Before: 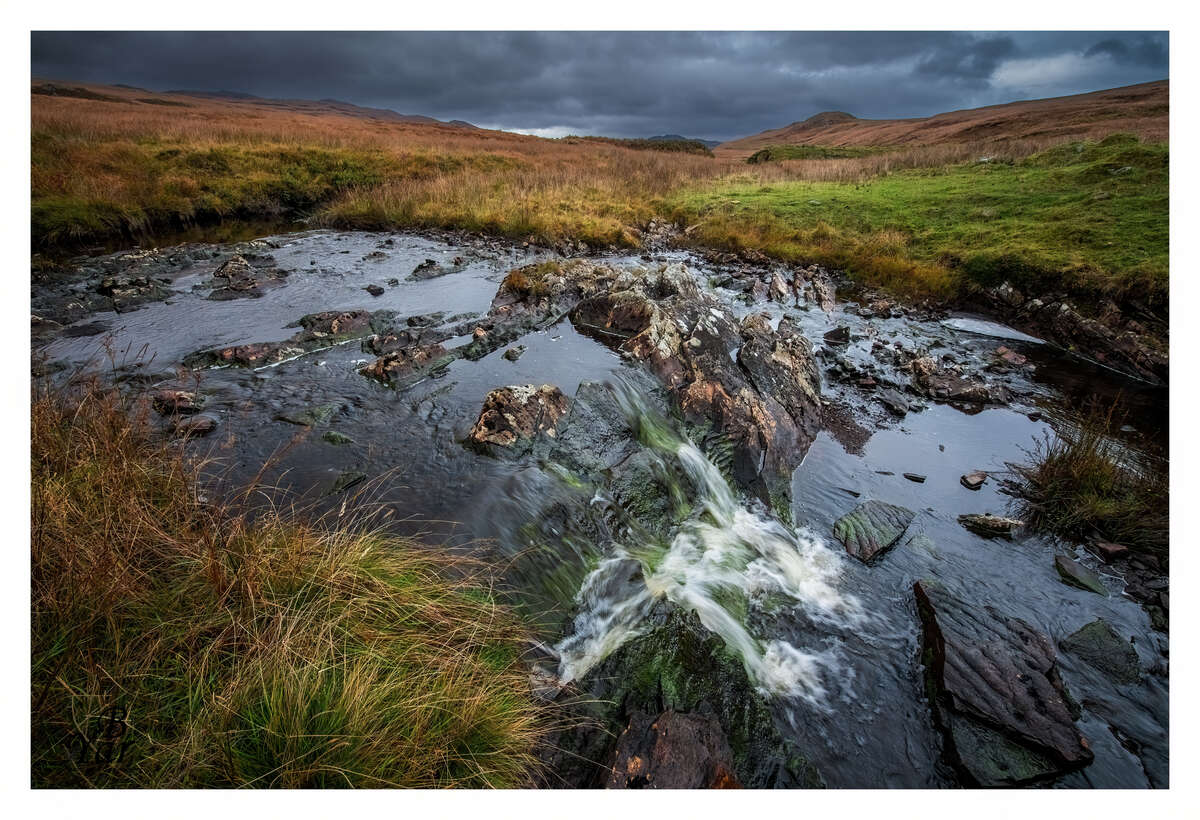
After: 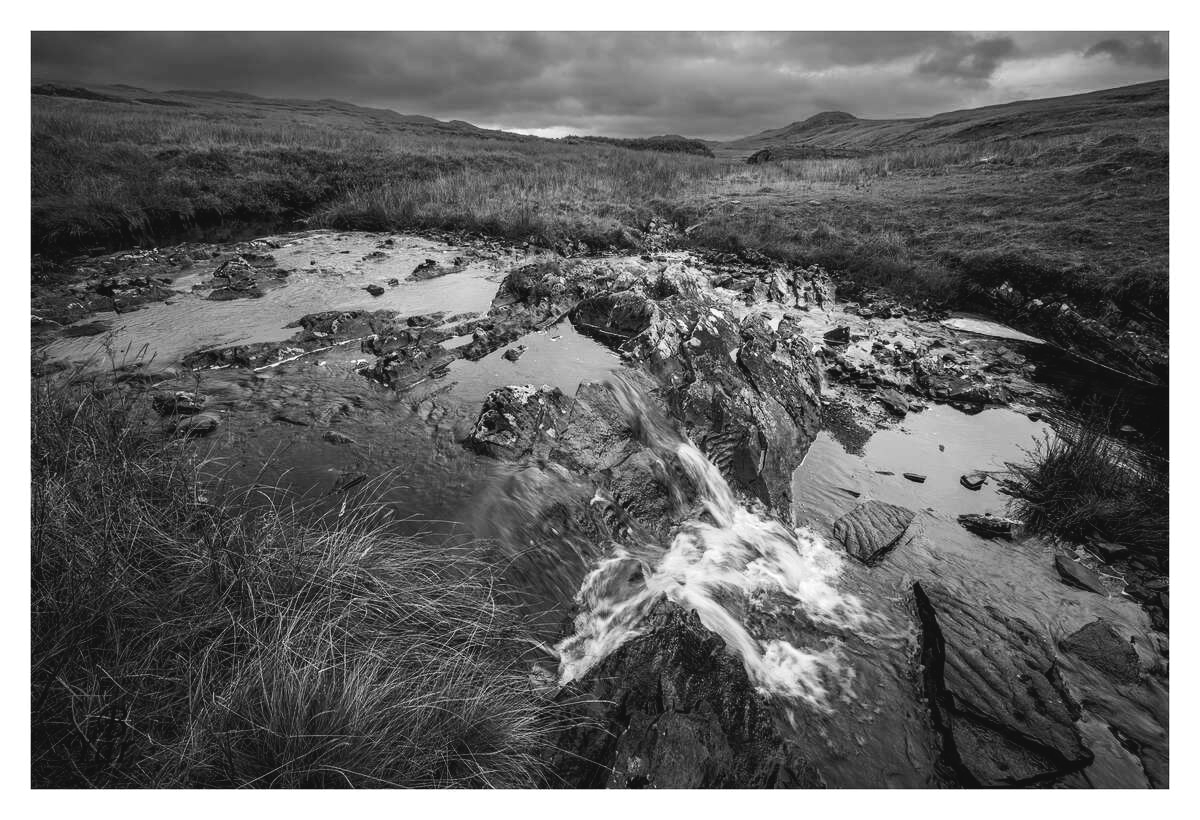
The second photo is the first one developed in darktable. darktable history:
tone curve: curves: ch0 [(0, 0) (0.003, 0.045) (0.011, 0.051) (0.025, 0.057) (0.044, 0.074) (0.069, 0.096) (0.1, 0.125) (0.136, 0.16) (0.177, 0.201) (0.224, 0.242) (0.277, 0.299) (0.335, 0.362) (0.399, 0.432) (0.468, 0.512) (0.543, 0.601) (0.623, 0.691) (0.709, 0.786) (0.801, 0.876) (0.898, 0.927) (1, 1)], preserve colors none
color look up table: target L [83.12, 79.16, 85.98, 100.62, 82.05, 75.88, 72.94, 64.74, 56.57, 57.87, 29.29, 25.02, 201.6, 75.15, 58.64, 62.97, 75.88, 67.74, 54.76, 46.43, 33.46, 46.03, 50.17, 29.29, 11.59, 17.53, 9.263, 0.506, 78.43, 80.97, 56.32, 62.97, 51.22, 74.05, 60.56, 27.54, 57.09, 23.52, 34.88, 12.25, 103.44, 100.31, 84.56, 82.41, 79.88, 66.62, 71.84, 53.98, 43.19], target a [-0.002, 0, -0.003, 0.001, 0, 0, 0, 0.001, 0.001, 0 ×5, 0.001, 0.001, 0 ×4, 0.001, 0, 0.001, 0 ×6, -0.002, 0, 0.001, 0 ×4, 0.001, 0, 0, 0, 0.001, 0.001, -0.003, -0.001, 0 ×5], target b [0.023, 0.002, 0.024, -0.004, 0.002, 0.002, 0.002, -0.004, -0.004, 0.001, 0.001, -0.003, -0.001, 0.002, -0.004, -0.005, 0.002, 0.002, 0.001, 0.001, -0.003, 0.001, -0.004, 0.001, -0.002, 0.001, 0.001, 0, 0.002, 0.023, 0.001, -0.005, 0.001, 0.002, 0.002, 0, -0.004, -0.002, 0.001, -0.002, -0.004, -0.004, 0.024, 0.002 ×4, -0.003, 0.001], num patches 49
